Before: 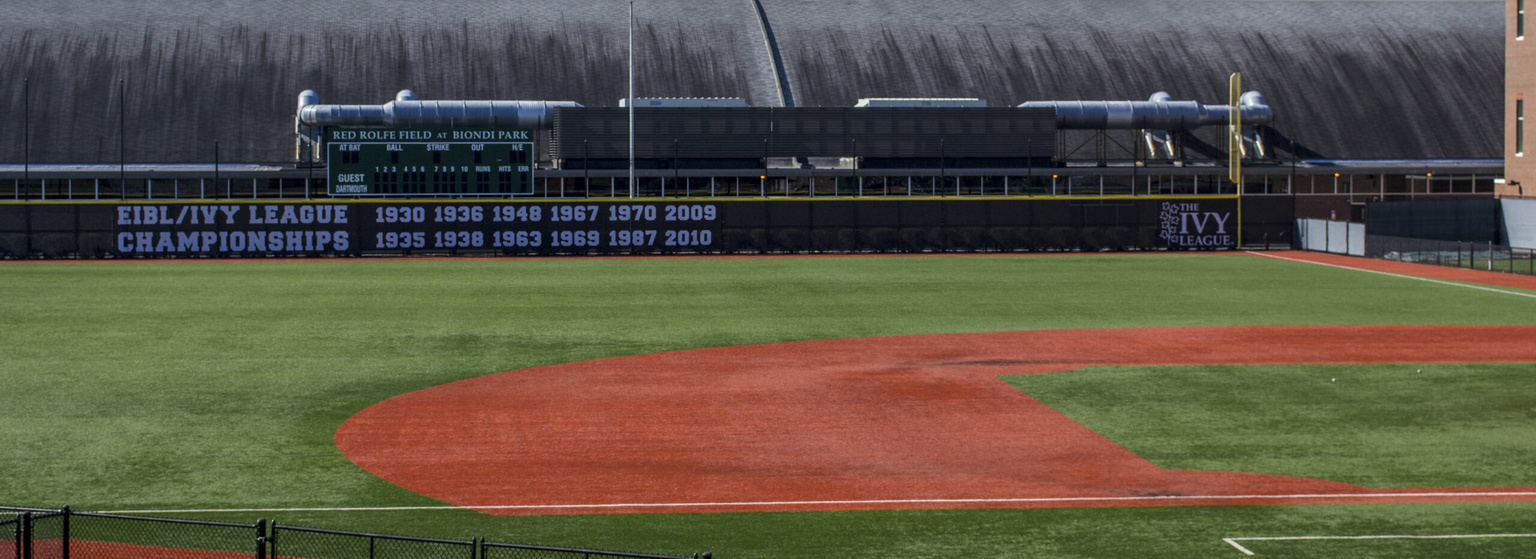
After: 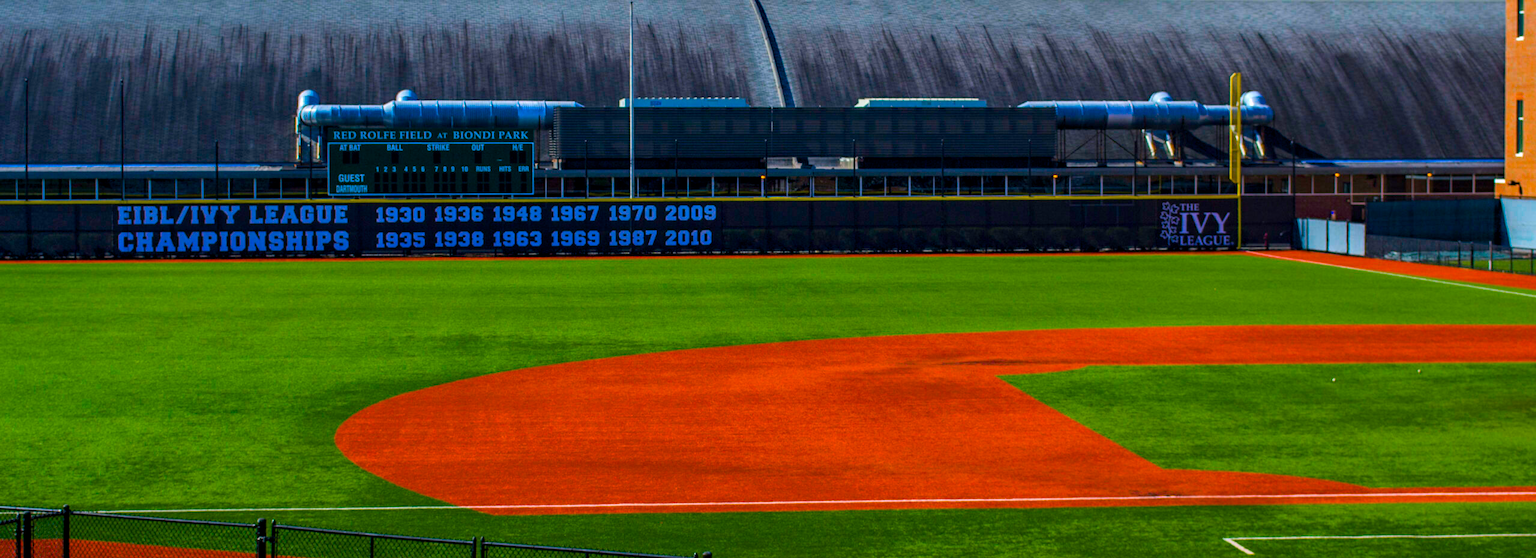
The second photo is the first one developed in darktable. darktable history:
color balance rgb: shadows lift › chroma 2.059%, shadows lift › hue 214.67°, linear chroma grading › shadows 17.402%, linear chroma grading › highlights 62.099%, linear chroma grading › global chroma 49.421%, perceptual saturation grading › global saturation 17.954%, global vibrance 9.94%
haze removal: compatibility mode true, adaptive false
